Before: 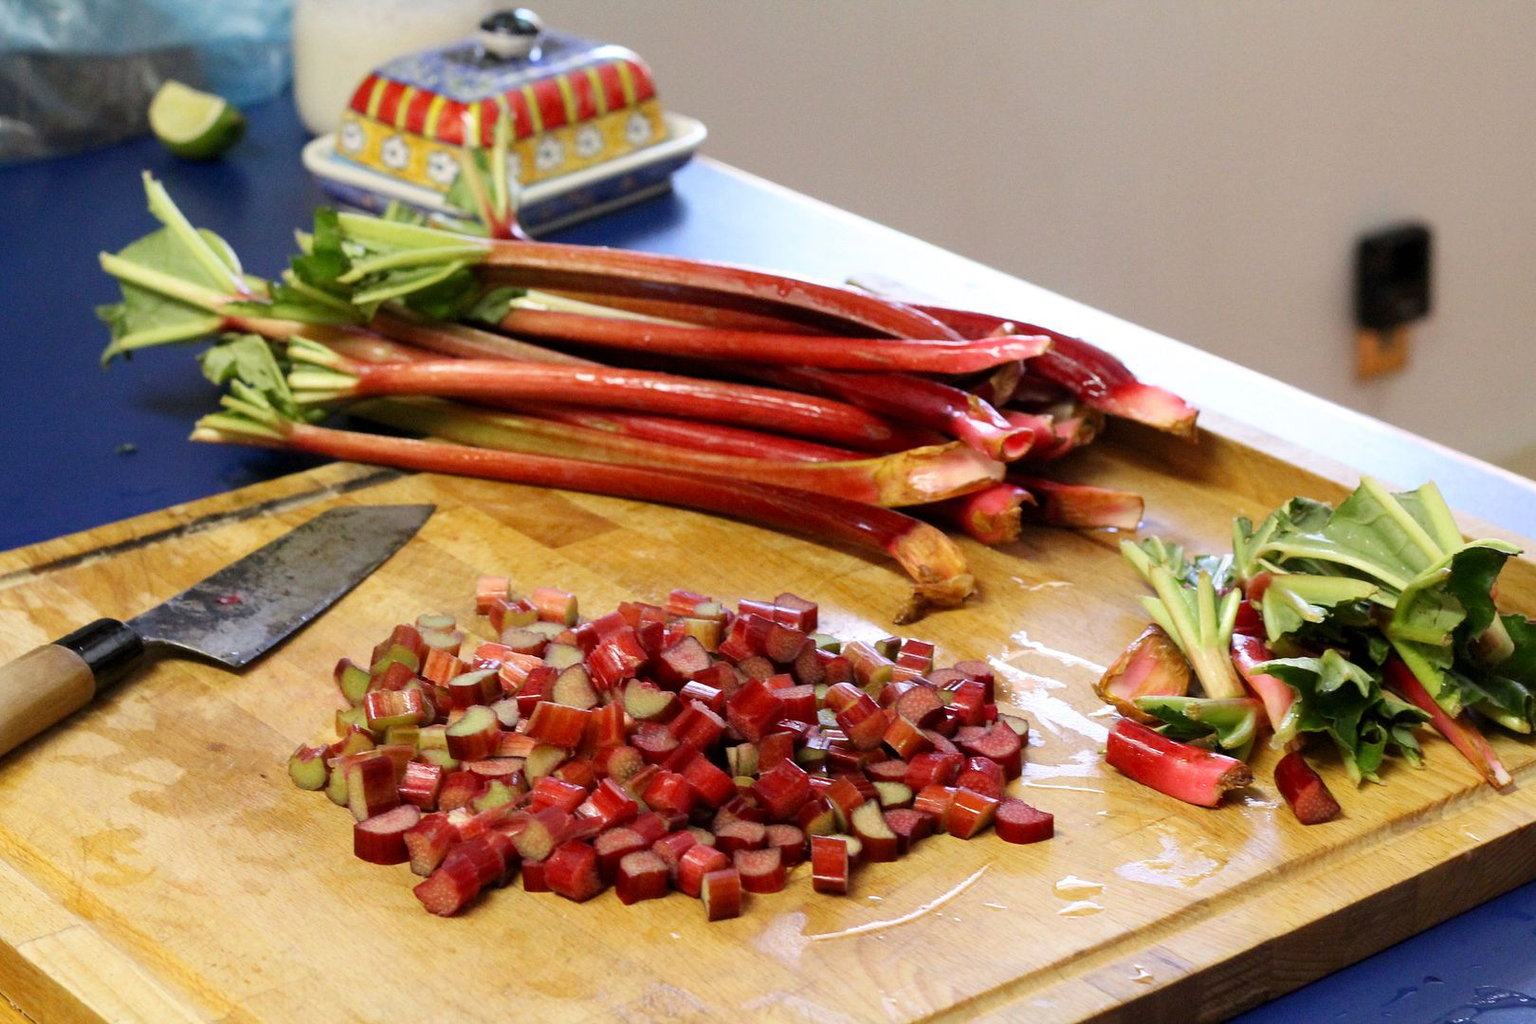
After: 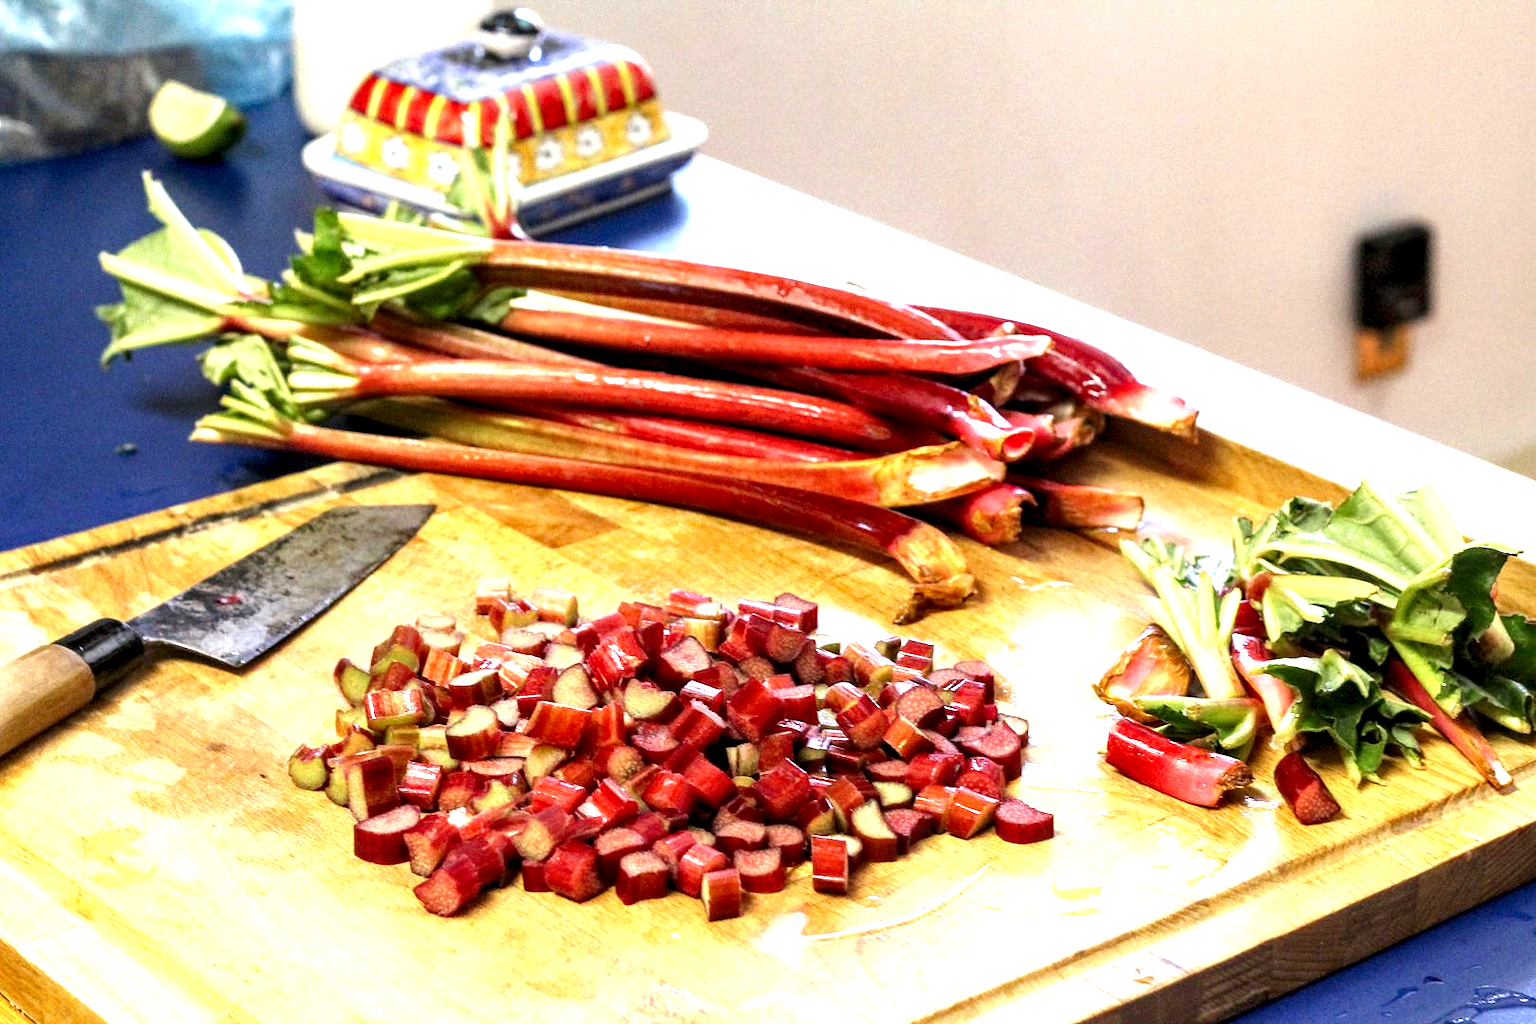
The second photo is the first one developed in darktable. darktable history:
local contrast: highlights 60%, shadows 60%, detail 160%
exposure: exposure 1.089 EV, compensate highlight preservation false
